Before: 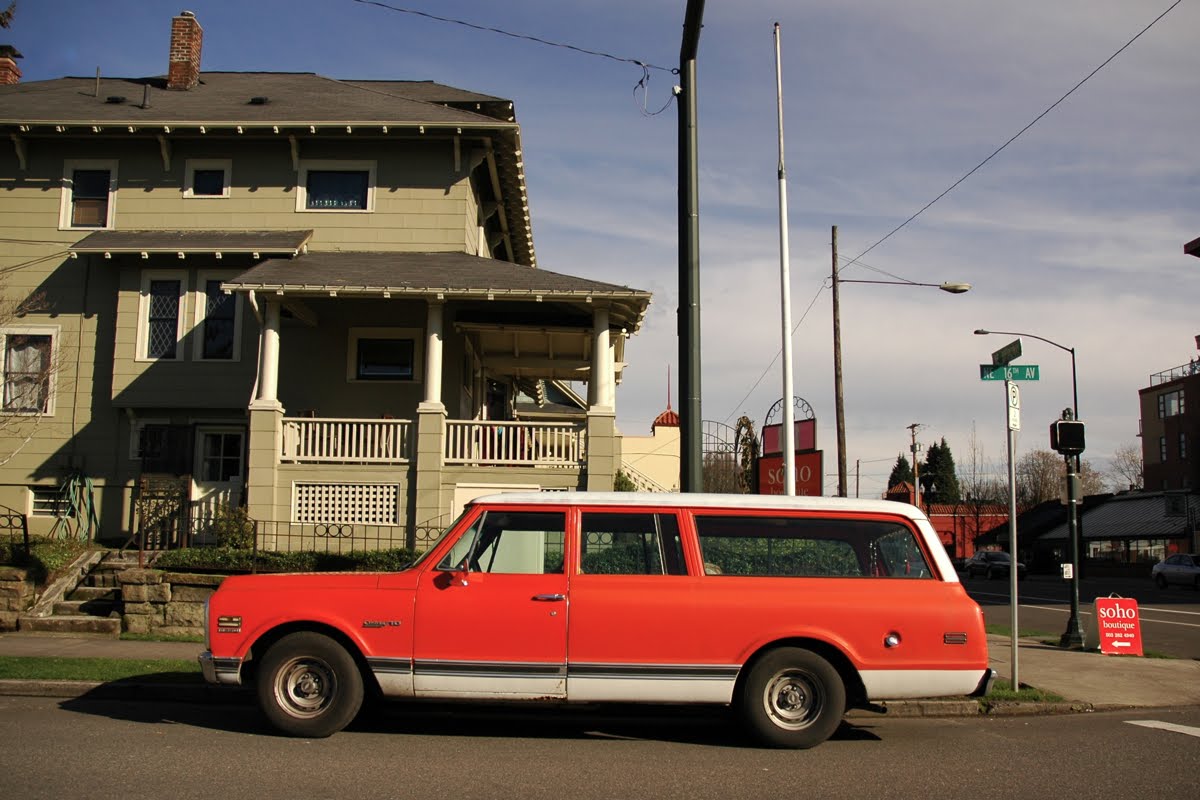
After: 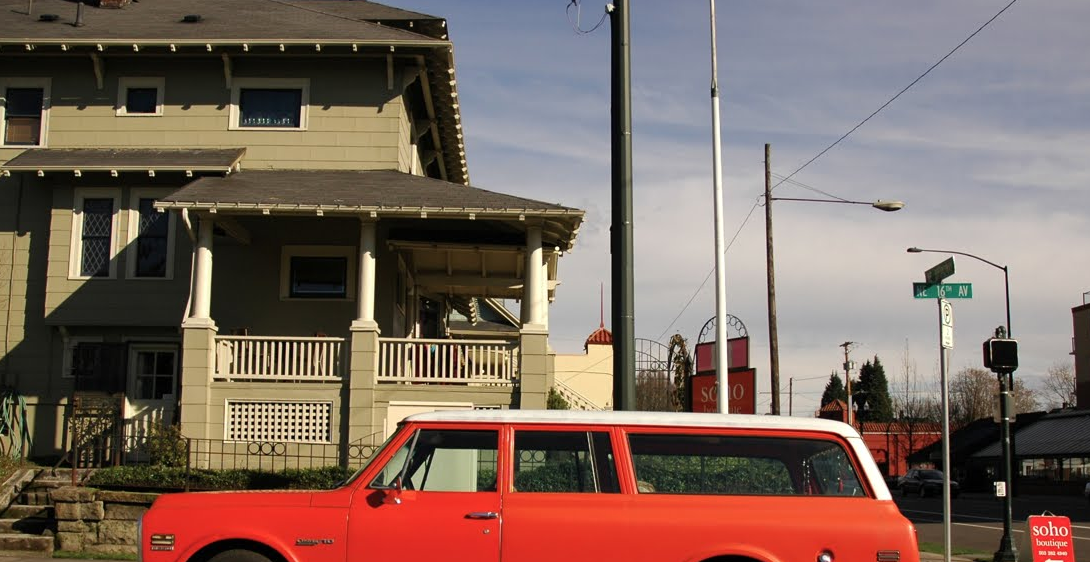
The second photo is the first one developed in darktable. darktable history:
crop: left 5.596%, top 10.314%, right 3.534%, bottom 19.395%
exposure: exposure 0.02 EV, compensate highlight preservation false
